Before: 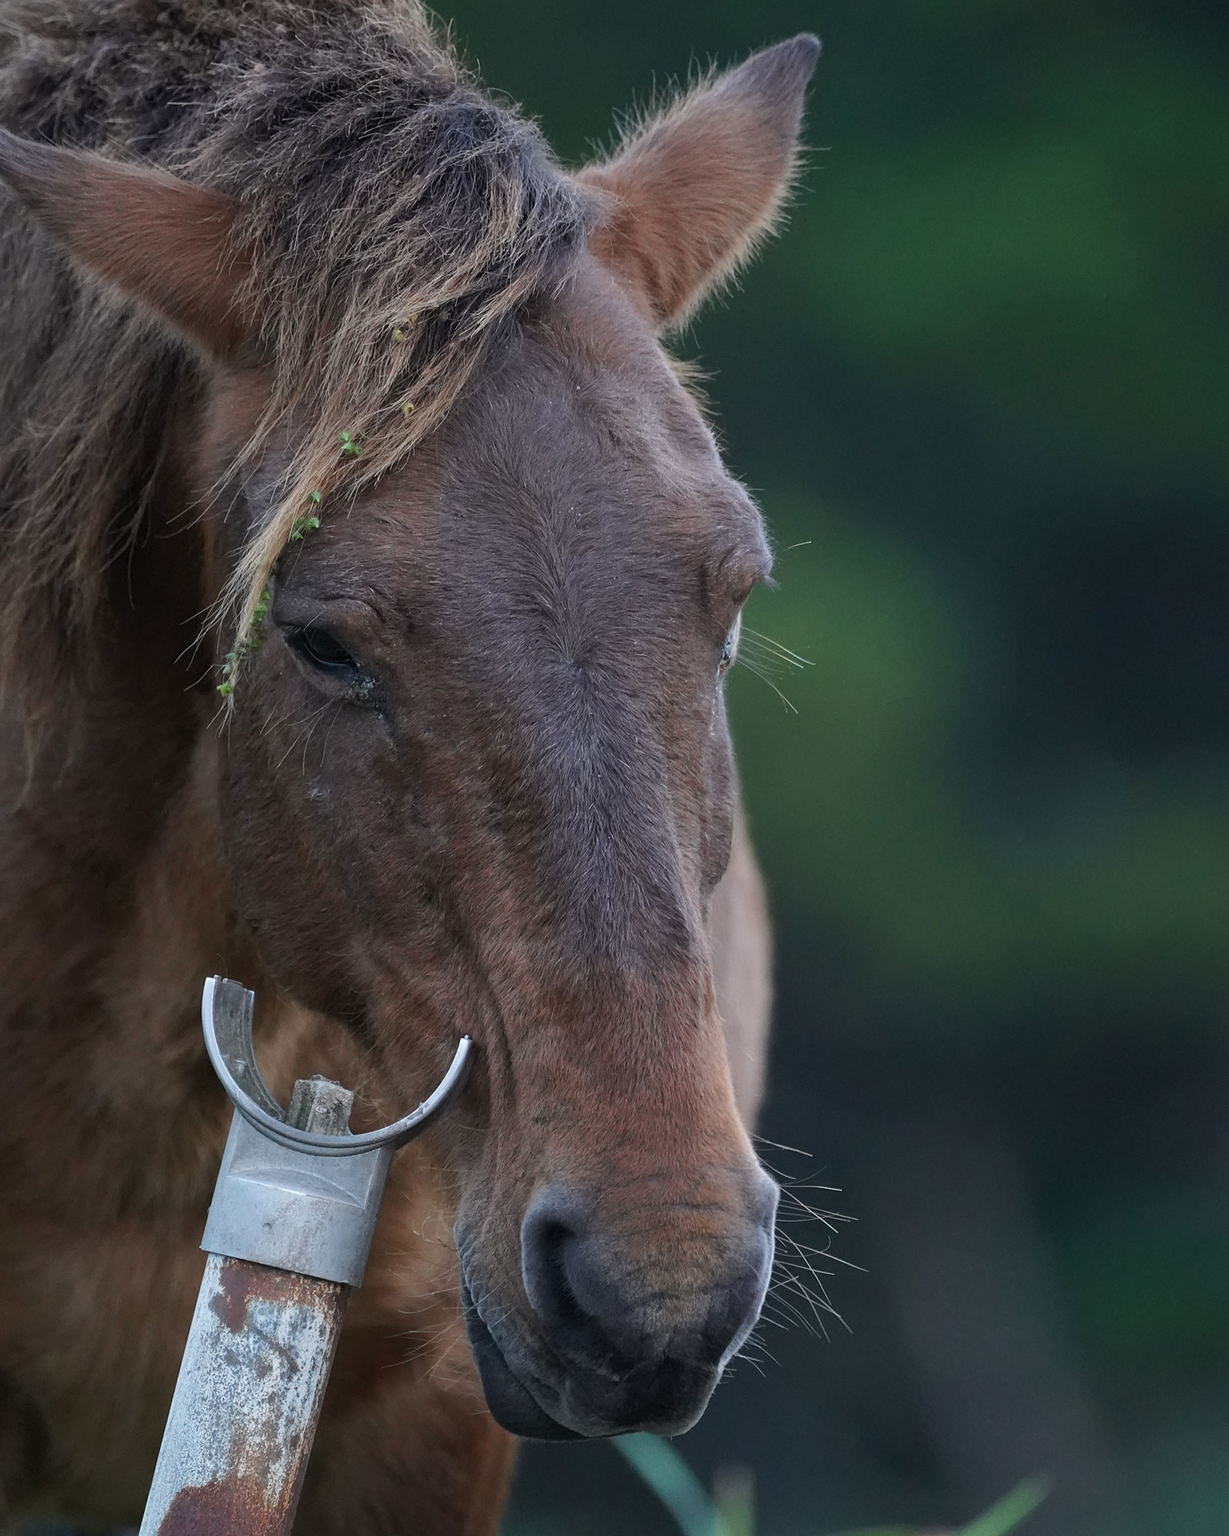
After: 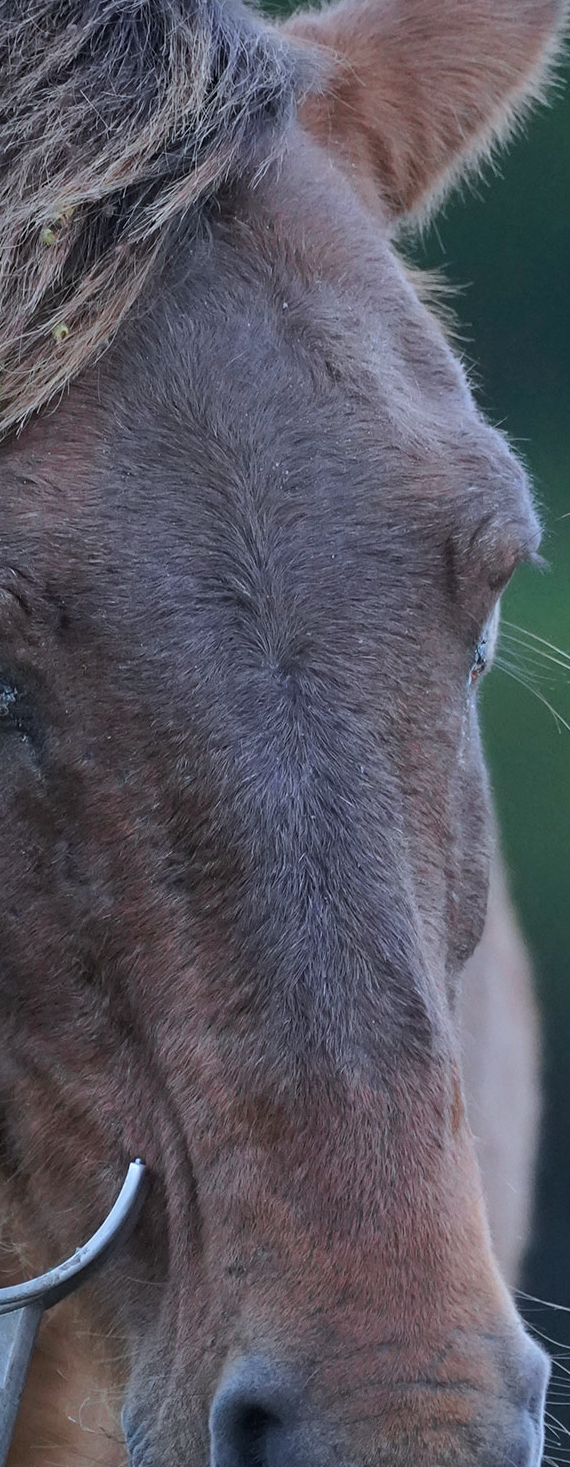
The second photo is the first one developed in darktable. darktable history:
exposure: exposure -0.041 EV, compensate highlight preservation false
crop and rotate: left 29.476%, top 10.214%, right 35.32%, bottom 17.333%
color calibration: x 0.37, y 0.382, temperature 4313.32 K
base curve: curves: ch0 [(0, 0) (0.235, 0.266) (0.503, 0.496) (0.786, 0.72) (1, 1)]
